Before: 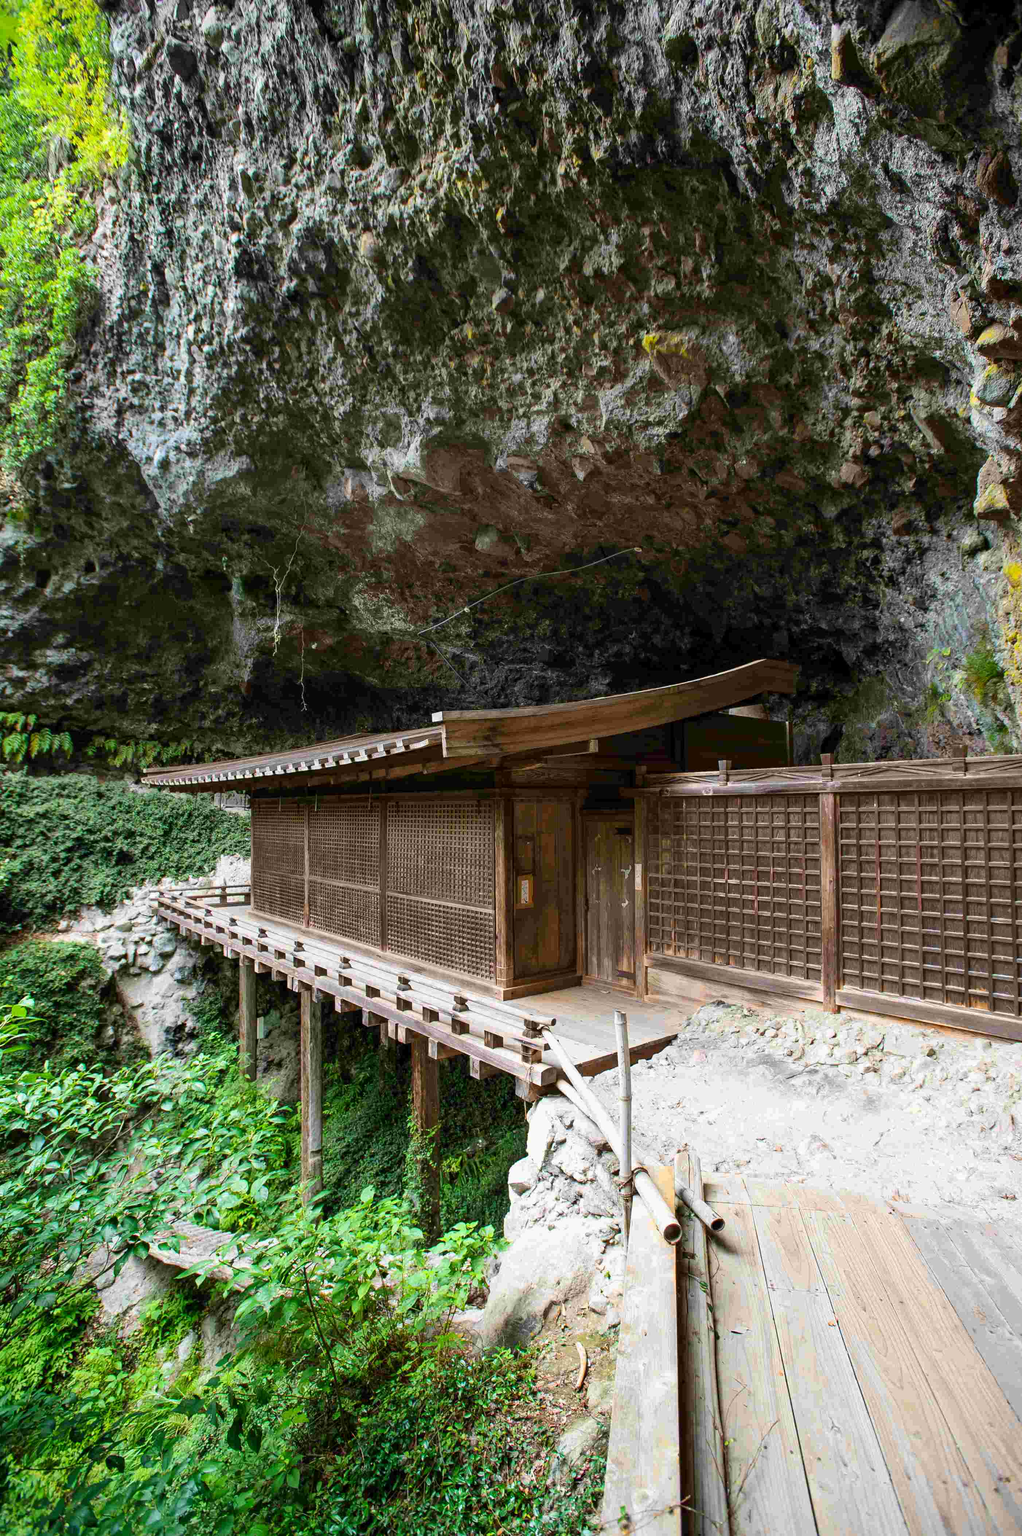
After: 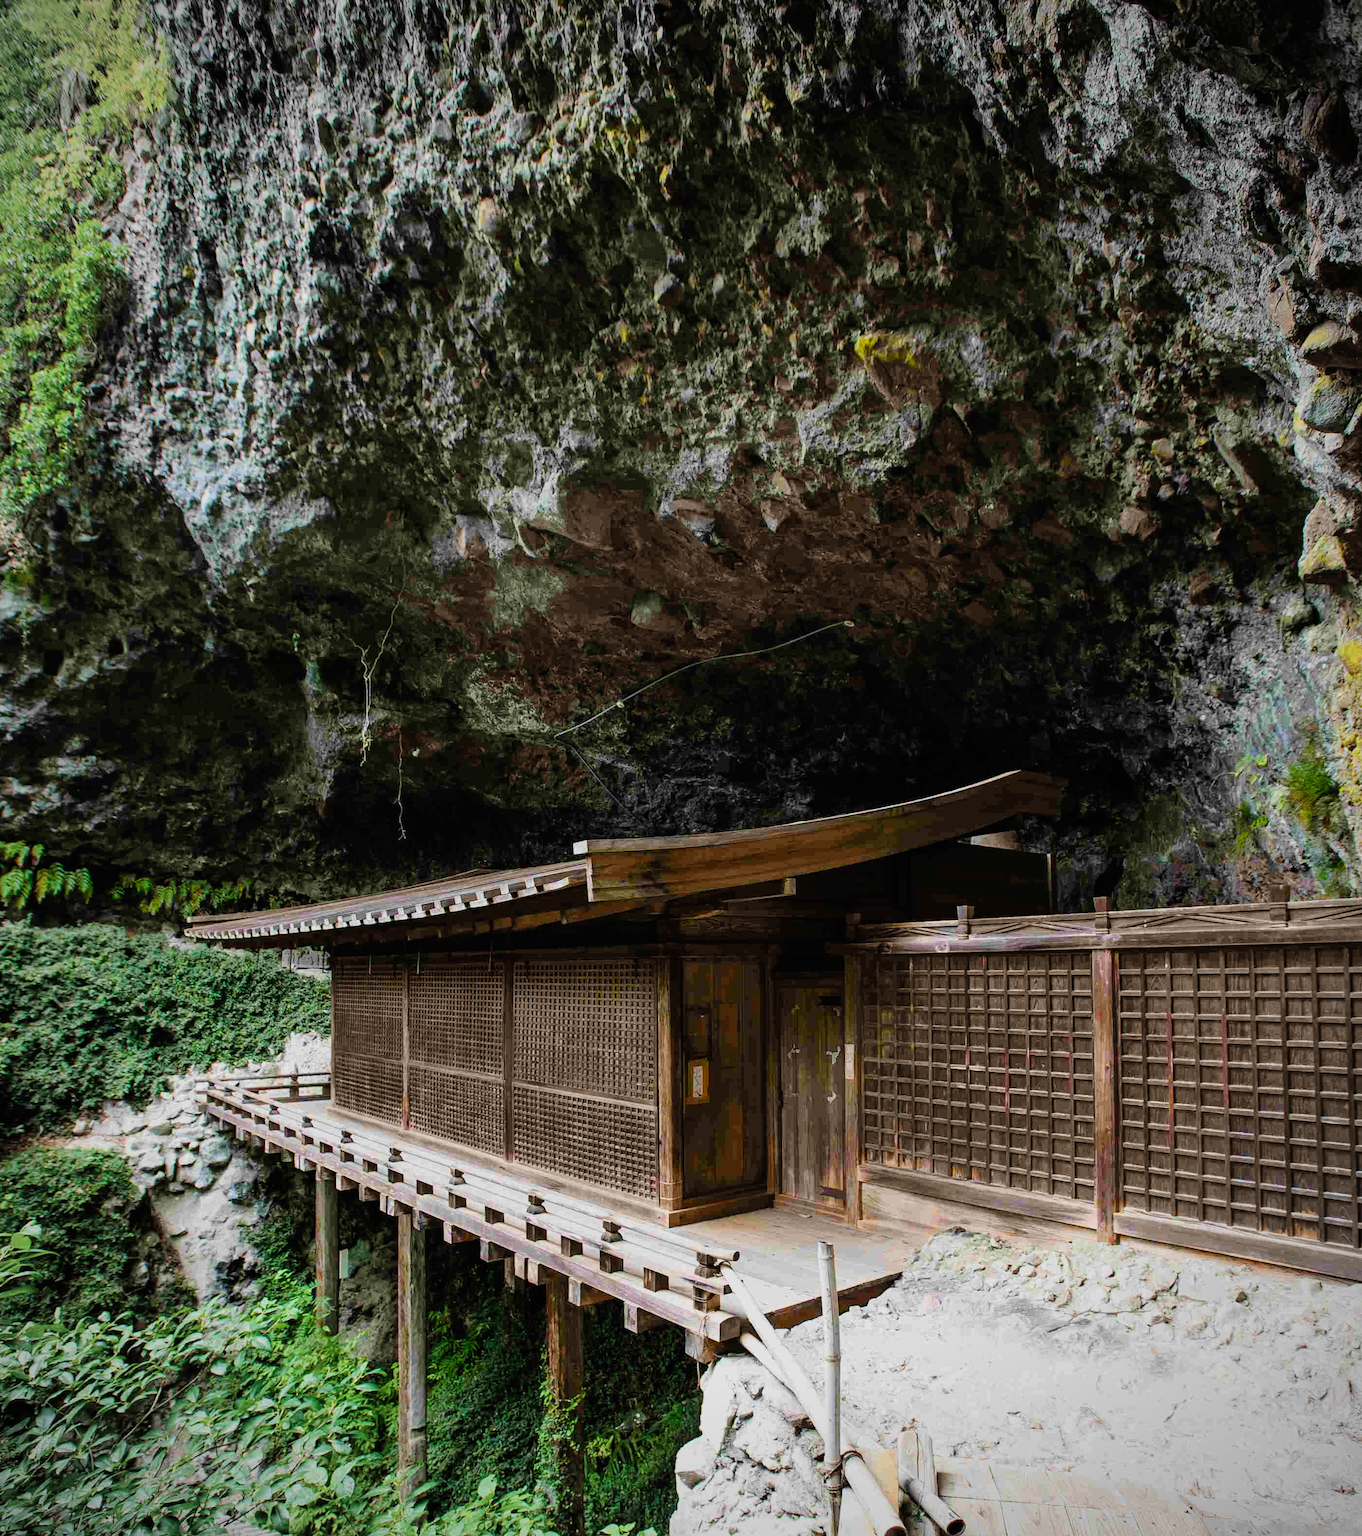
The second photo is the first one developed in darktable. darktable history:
exposure: black level correction -0.014, exposure -0.193 EV, compensate highlight preservation false
filmic rgb: black relative exposure -5 EV, white relative exposure 3.2 EV, hardness 3.42, contrast 1.2, highlights saturation mix -30%
vignetting: on, module defaults
color balance rgb: perceptual saturation grading › global saturation 20%, perceptual saturation grading › highlights -25%, perceptual saturation grading › shadows 50%
crop: left 0.387%, top 5.469%, bottom 19.809%
